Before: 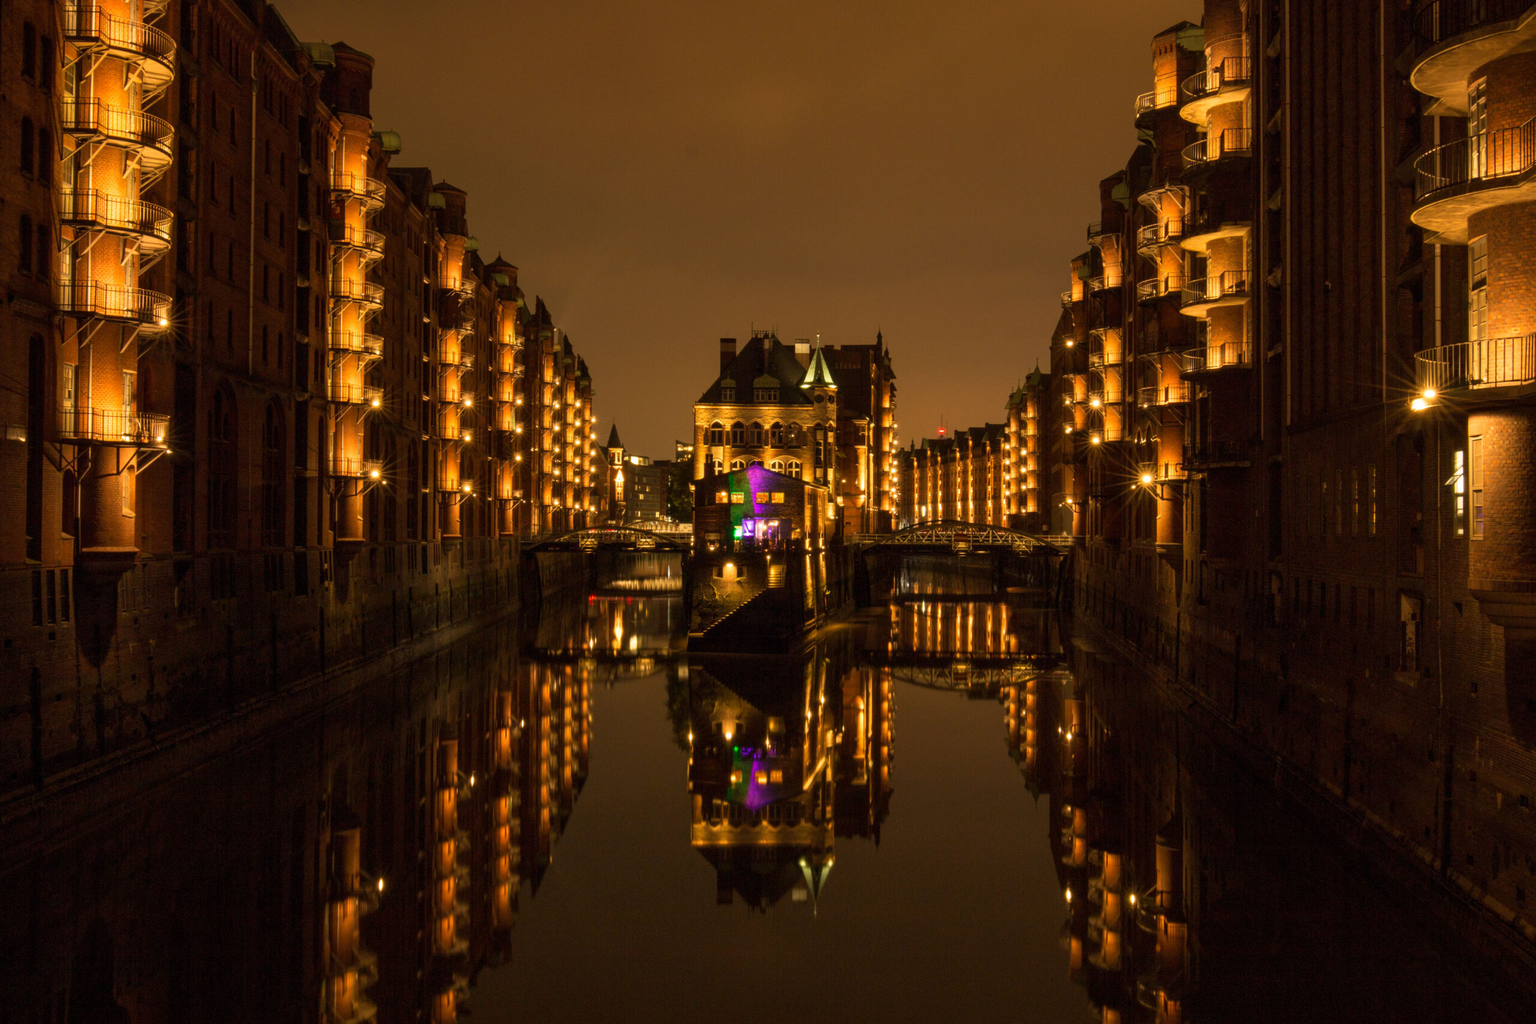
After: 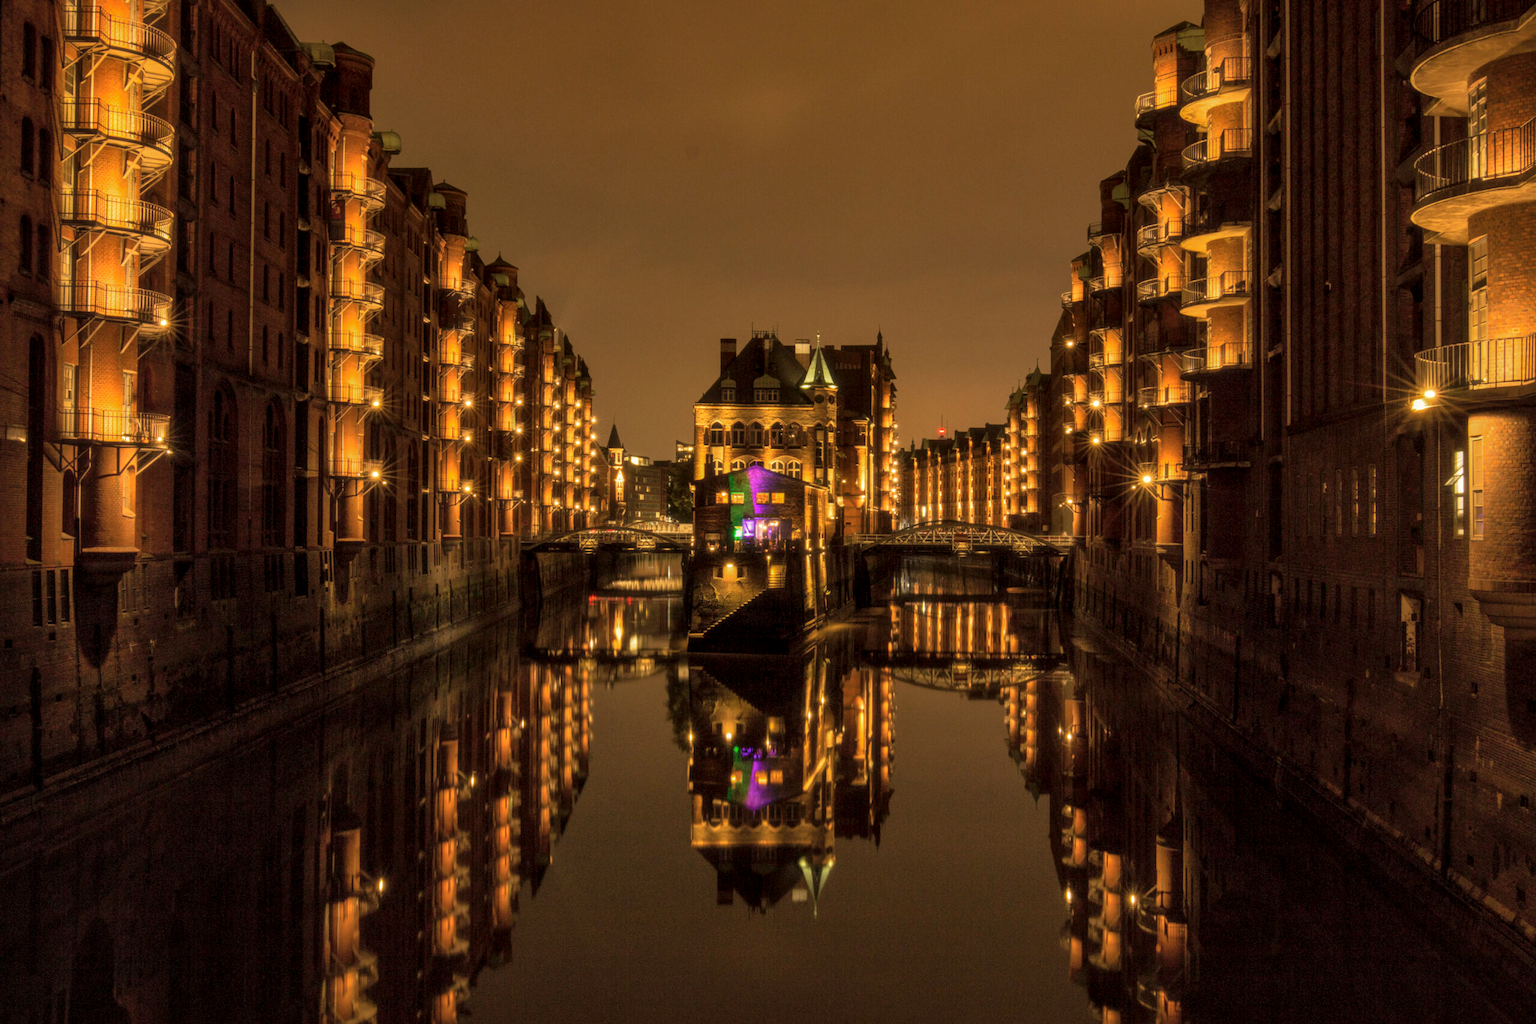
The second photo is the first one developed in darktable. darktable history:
shadows and highlights: shadows 40, highlights -60
haze removal: strength -0.1, adaptive false
local contrast: detail 130%
